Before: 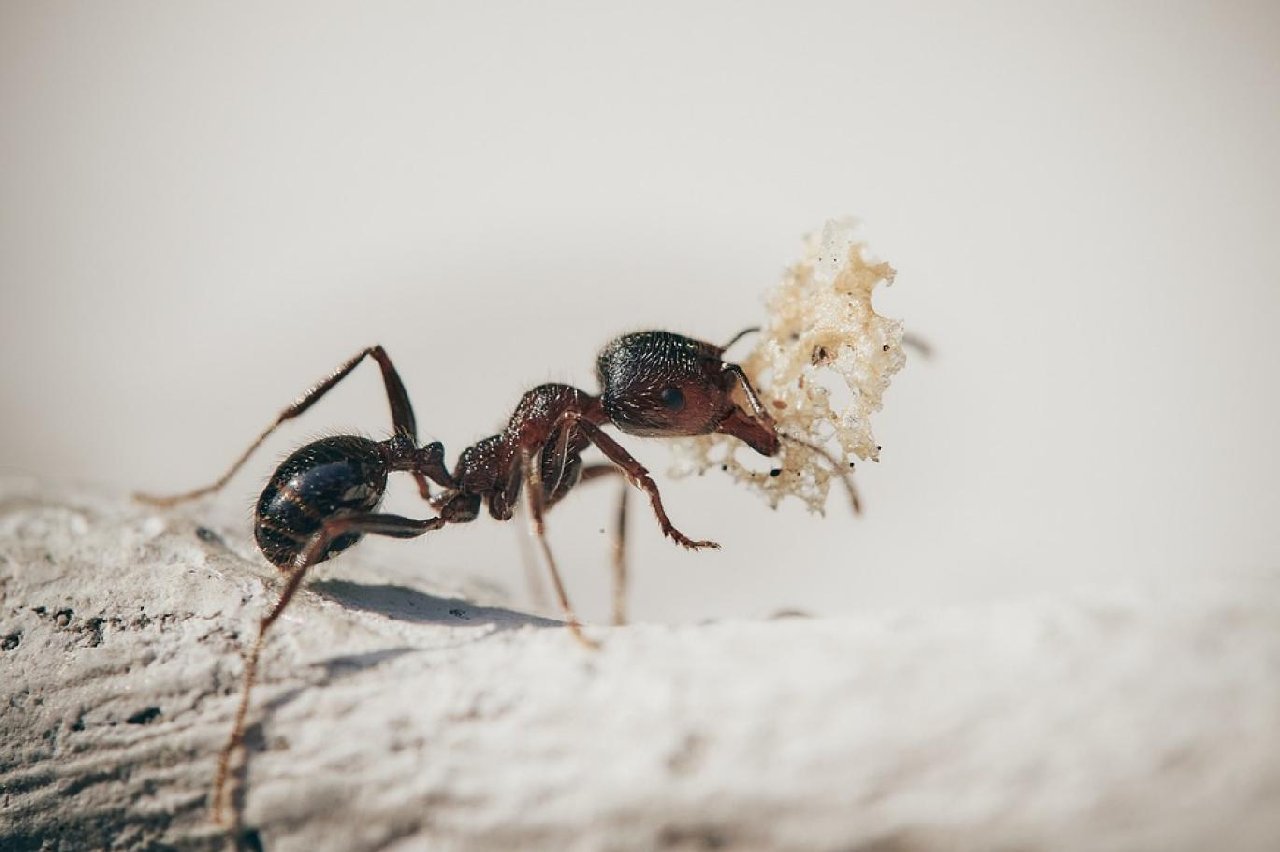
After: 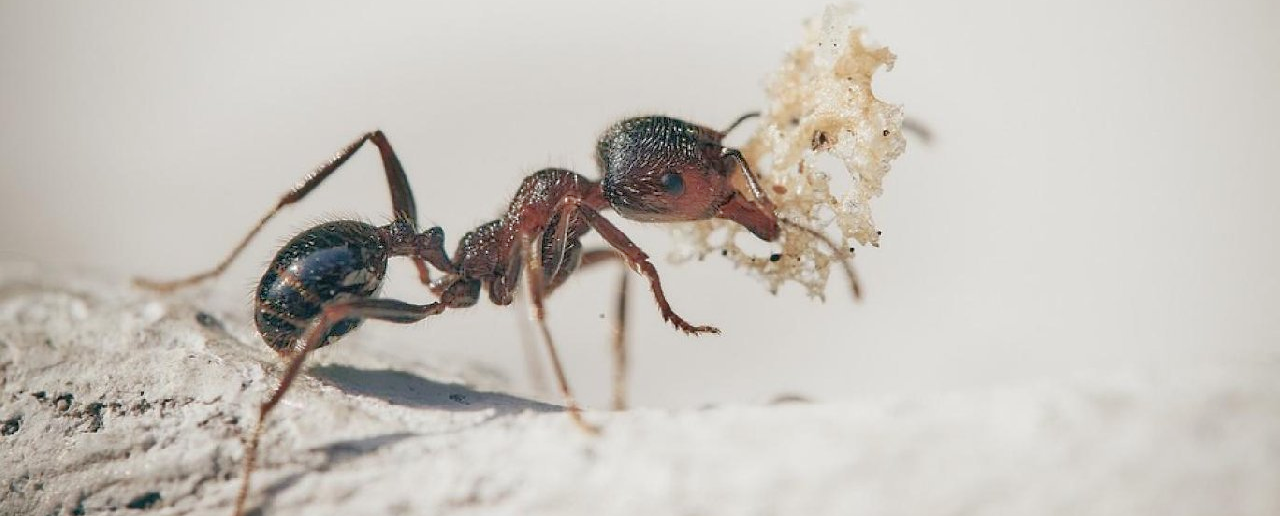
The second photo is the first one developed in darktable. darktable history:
crop and rotate: top 25.322%, bottom 14.005%
tone equalizer: -7 EV 0.154 EV, -6 EV 0.565 EV, -5 EV 1.17 EV, -4 EV 1.3 EV, -3 EV 1.14 EV, -2 EV 0.6 EV, -1 EV 0.151 EV
